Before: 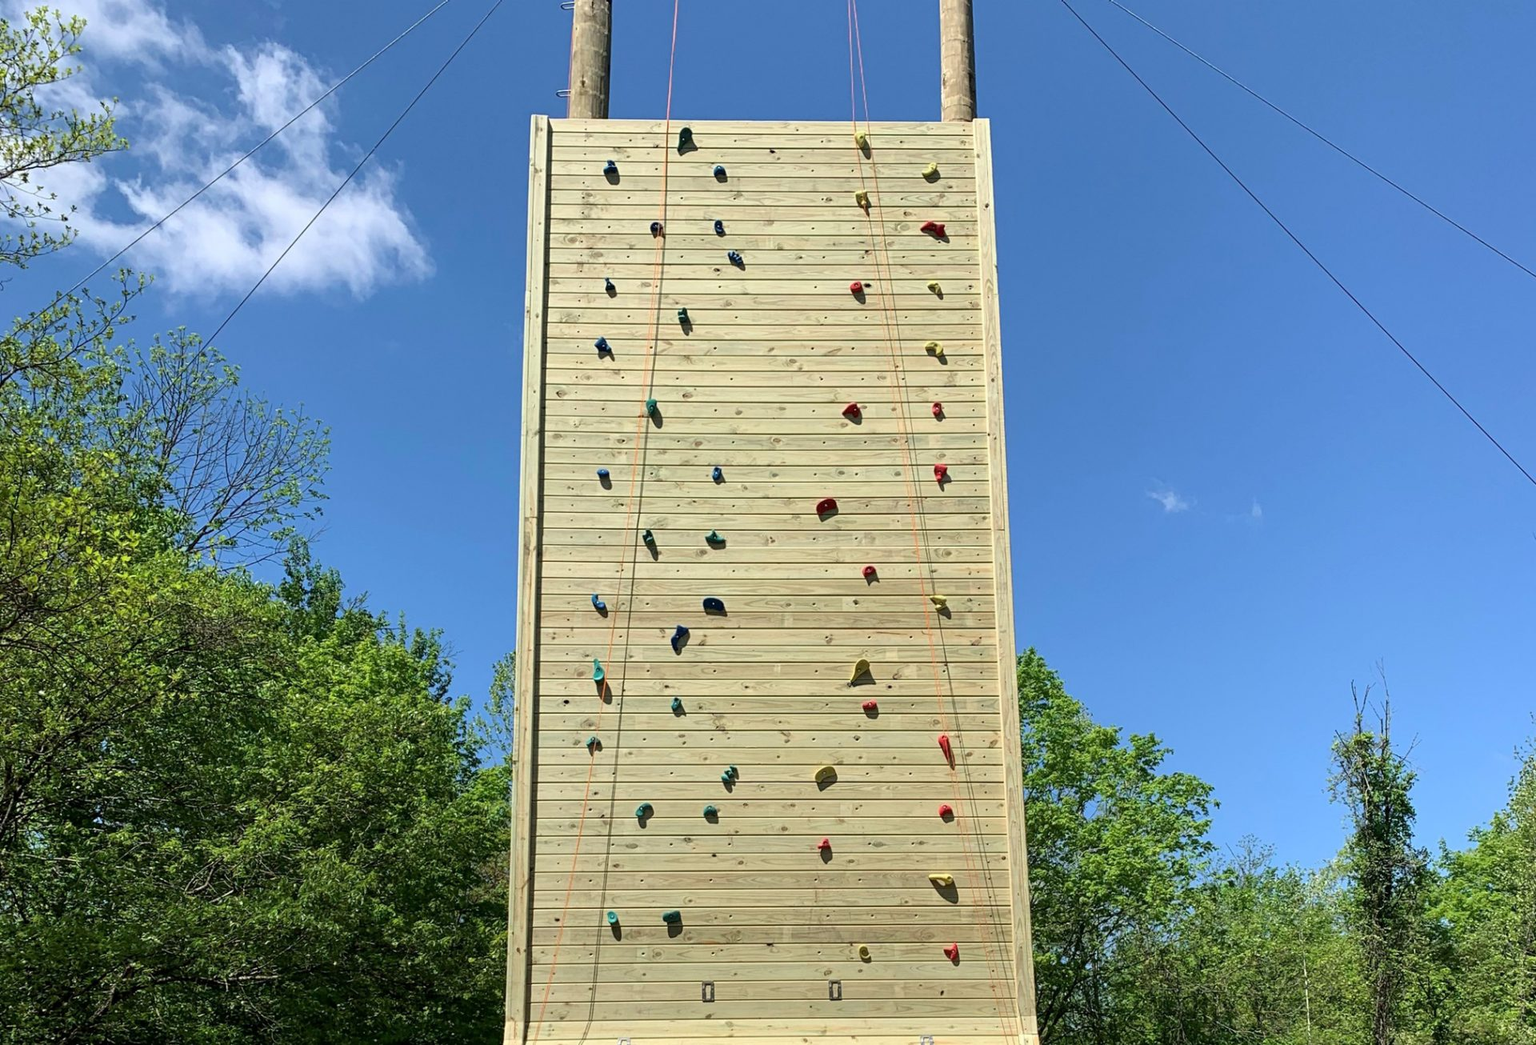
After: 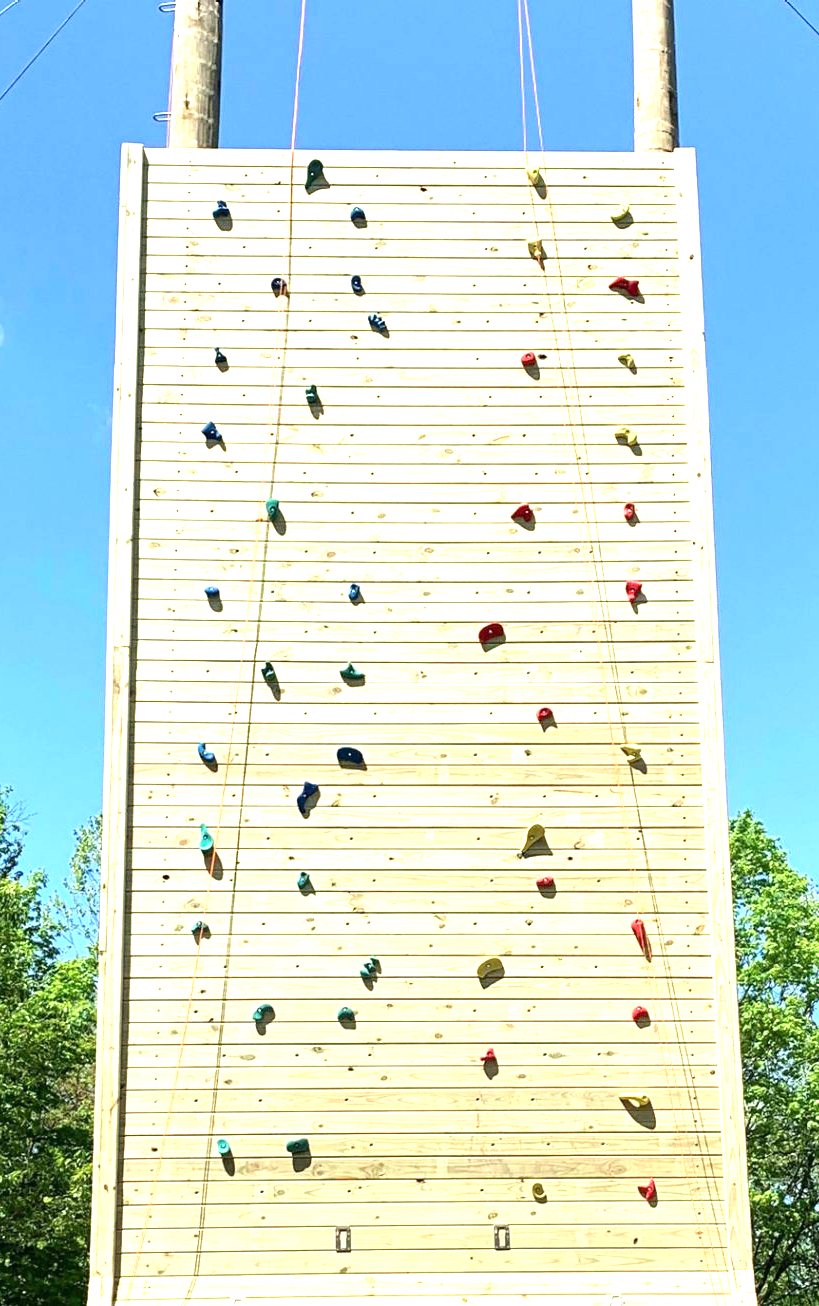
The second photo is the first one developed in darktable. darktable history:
crop: left 28.232%, right 29.094%
exposure: exposure 0.61 EV, compensate highlight preservation false
levels: levels [0, 0.394, 0.787]
